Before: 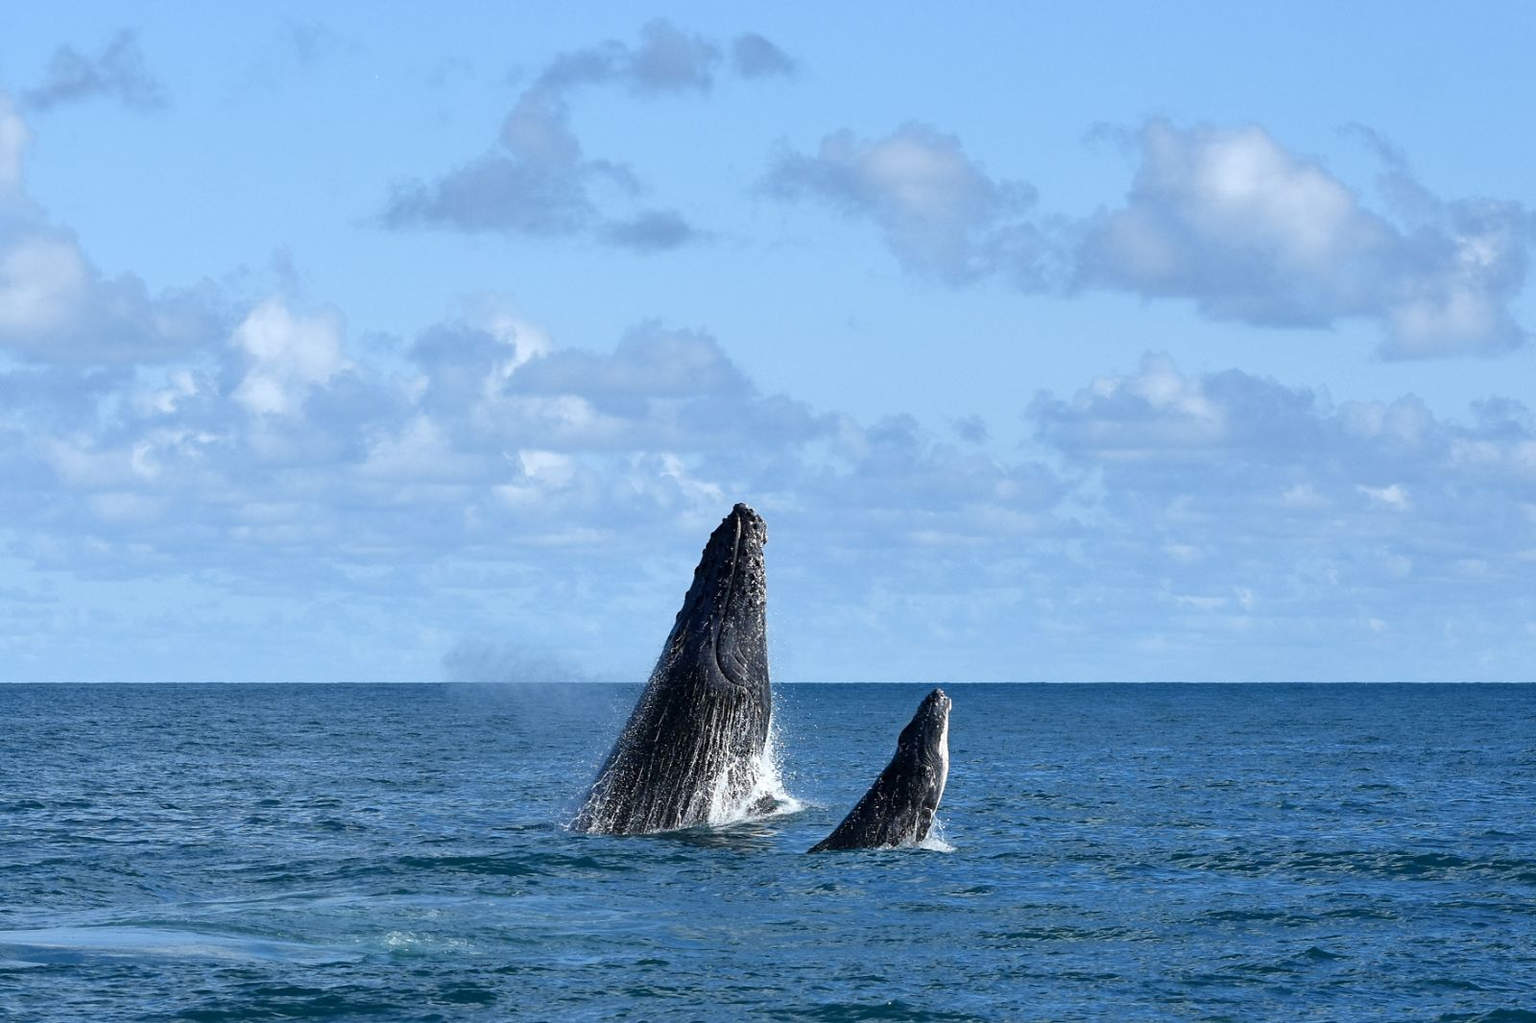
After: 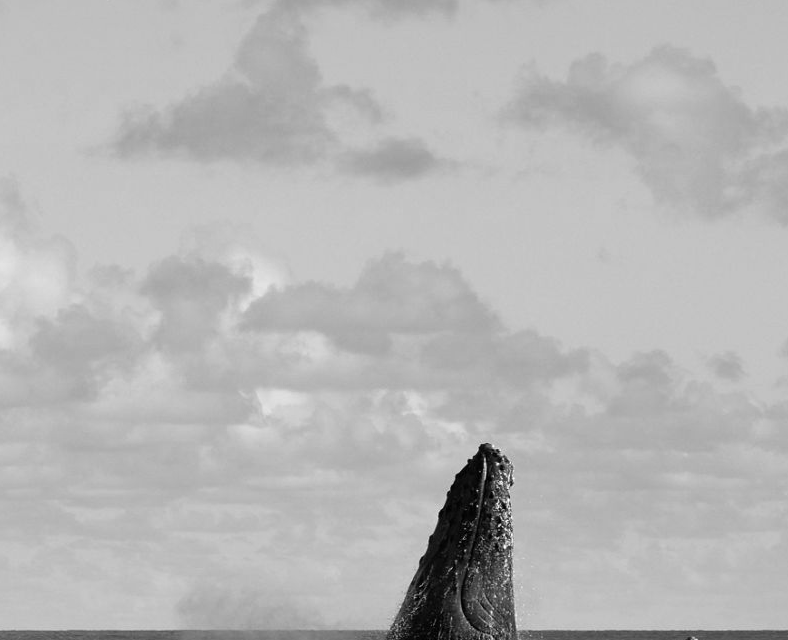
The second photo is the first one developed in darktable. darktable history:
monochrome: on, module defaults
crop: left 17.835%, top 7.675%, right 32.881%, bottom 32.213%
